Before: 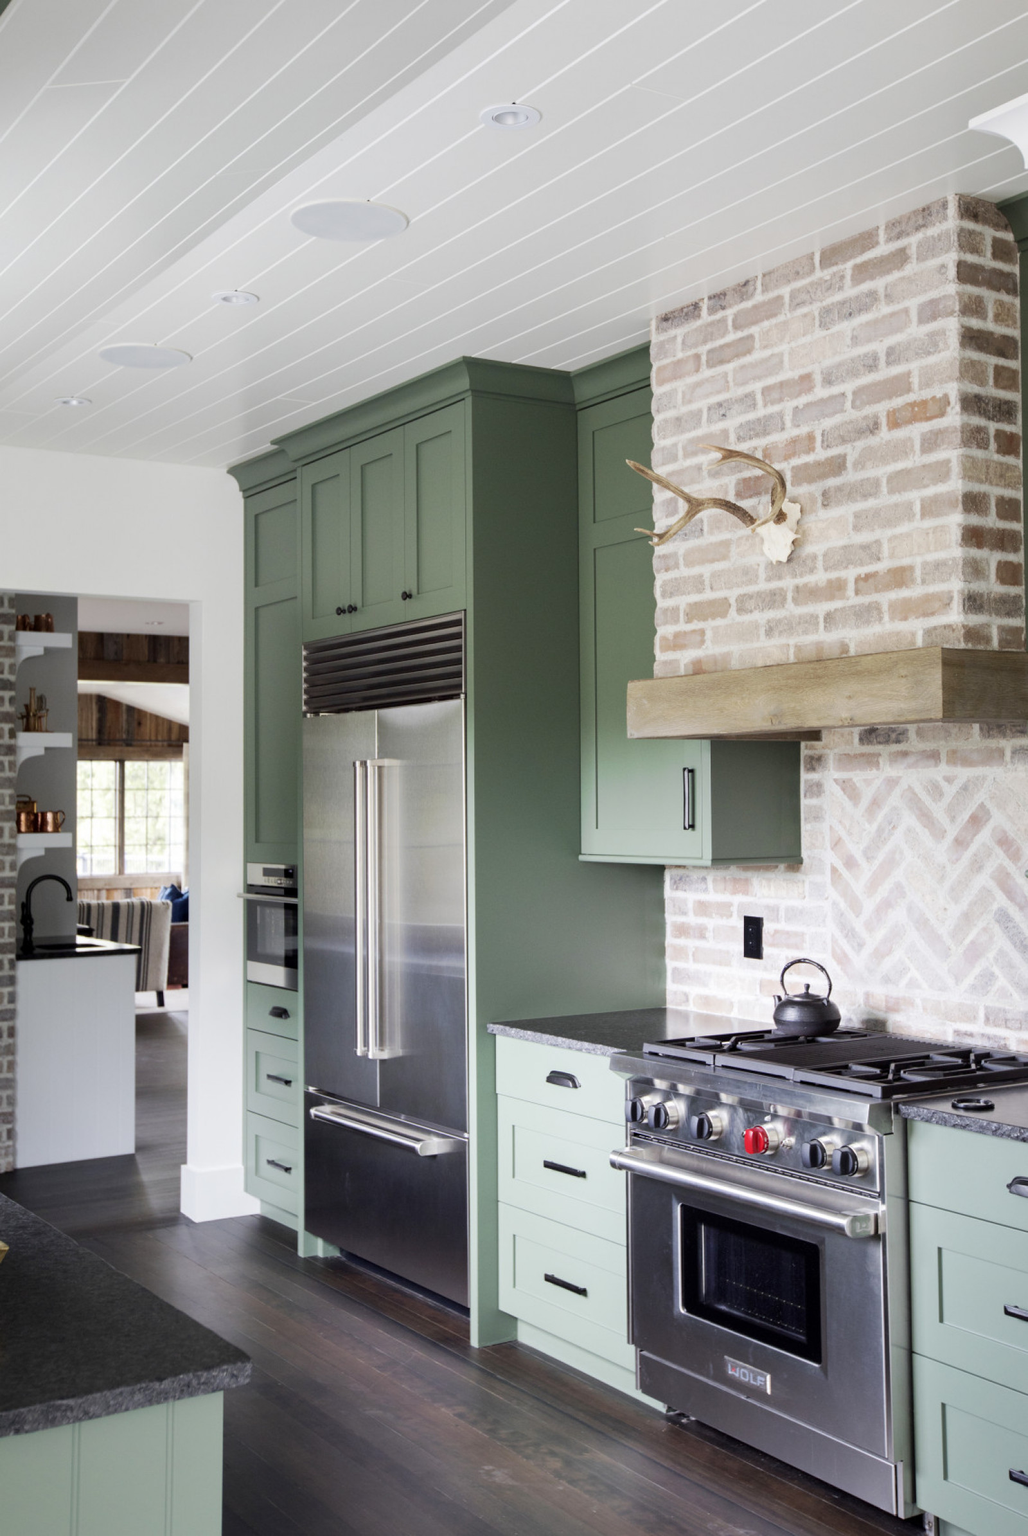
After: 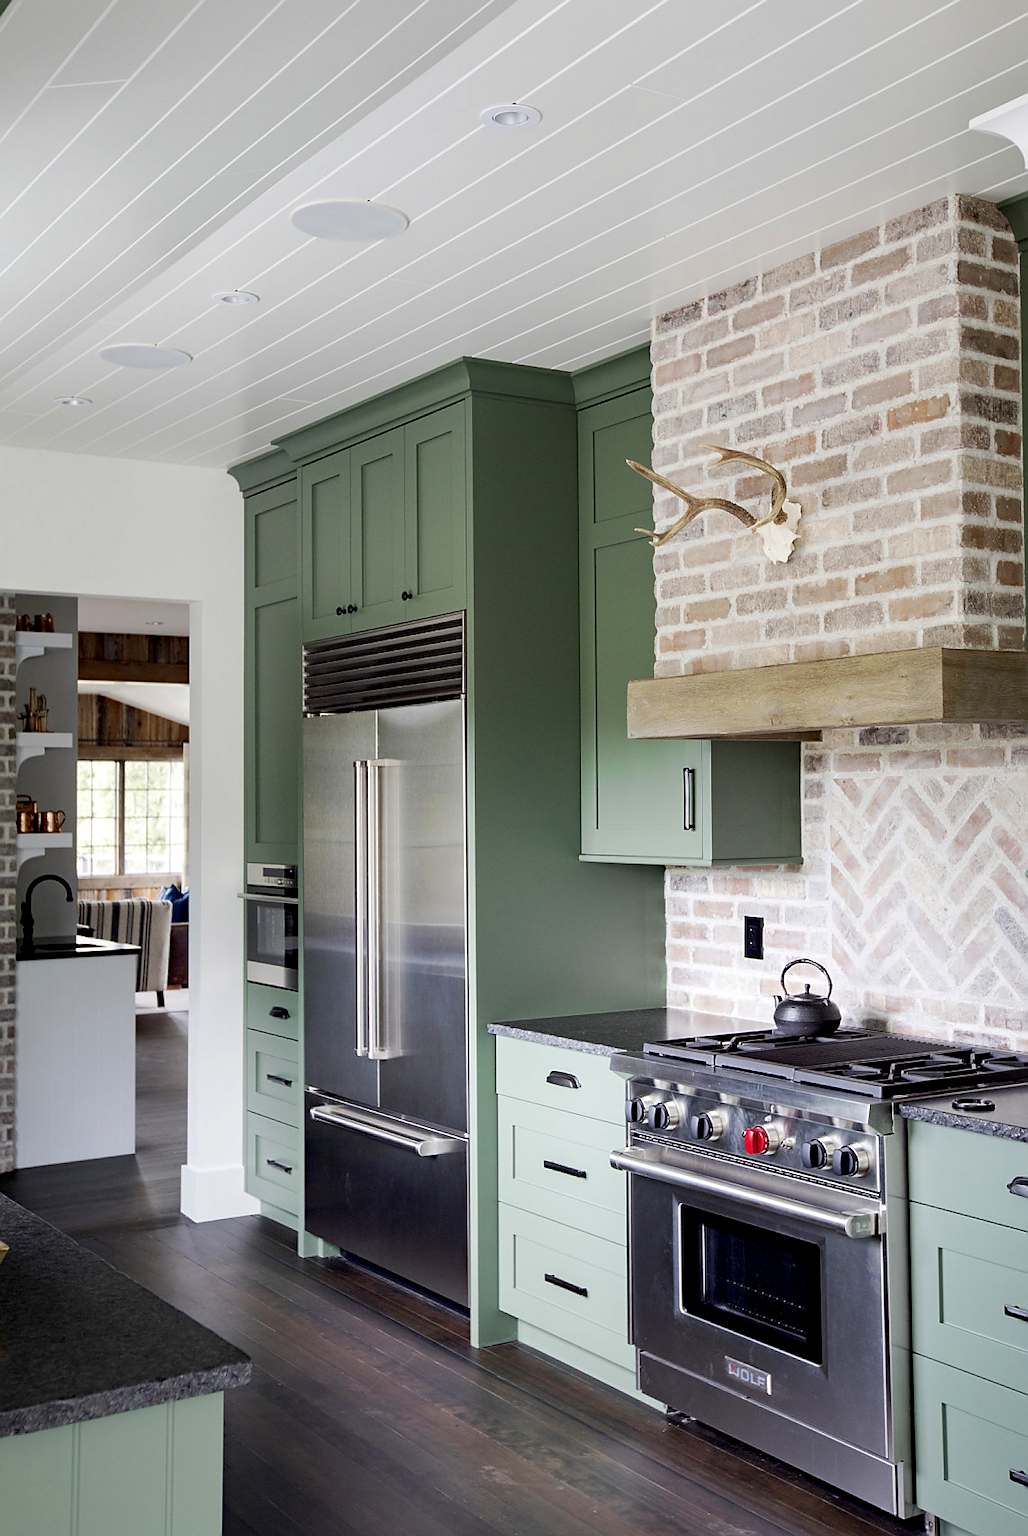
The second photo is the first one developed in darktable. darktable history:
haze removal: compatibility mode true, adaptive false
sharpen: radius 1.381, amount 1.245, threshold 0.697
exposure: black level correction 0.005, exposure 0.001 EV, compensate exposure bias true, compensate highlight preservation false
